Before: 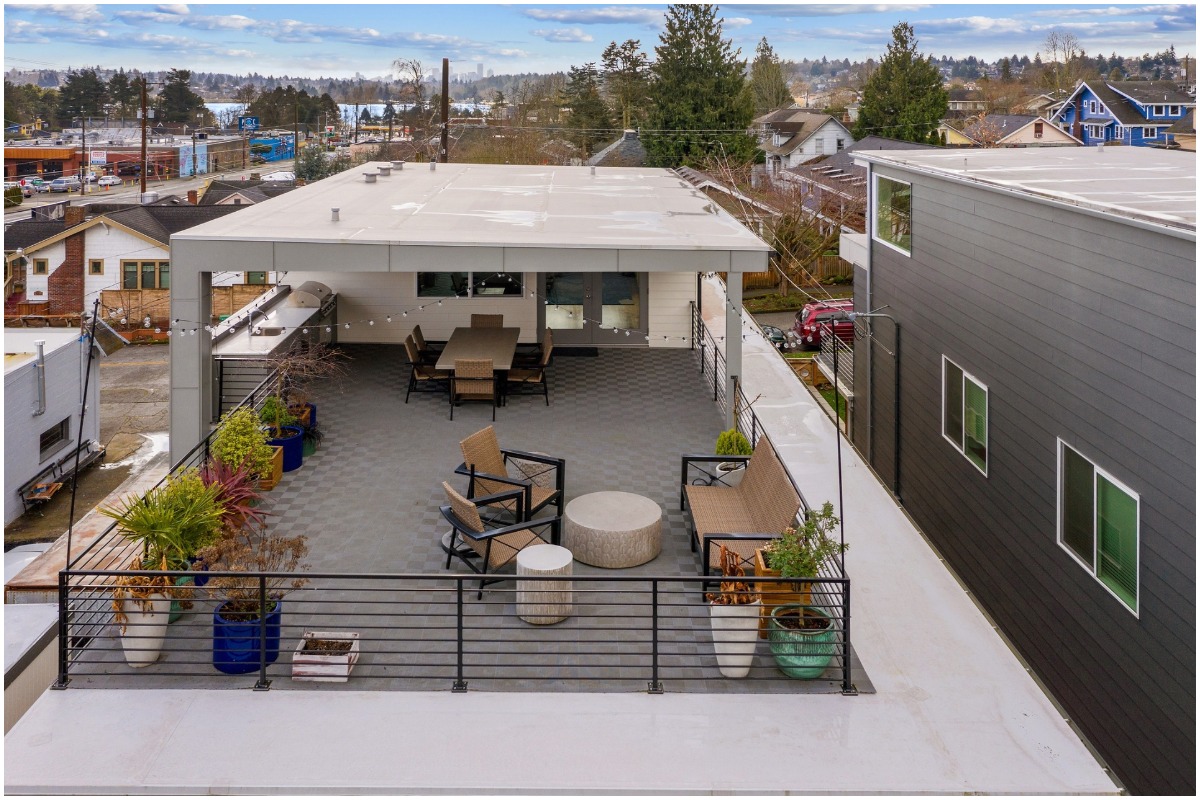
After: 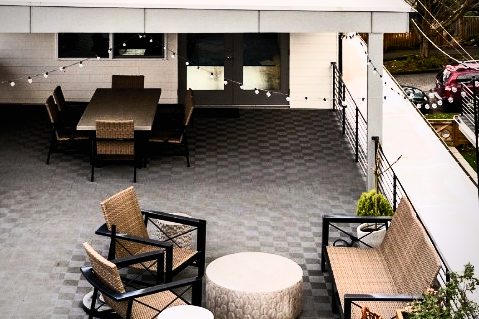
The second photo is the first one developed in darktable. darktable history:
crop: left 30%, top 30%, right 30%, bottom 30%
filmic rgb: black relative exposure -5 EV, hardness 2.88, contrast 1.3, highlights saturation mix -30%
contrast brightness saturation: contrast 0.62, brightness 0.34, saturation 0.14
vignetting: fall-off radius 60.92%
